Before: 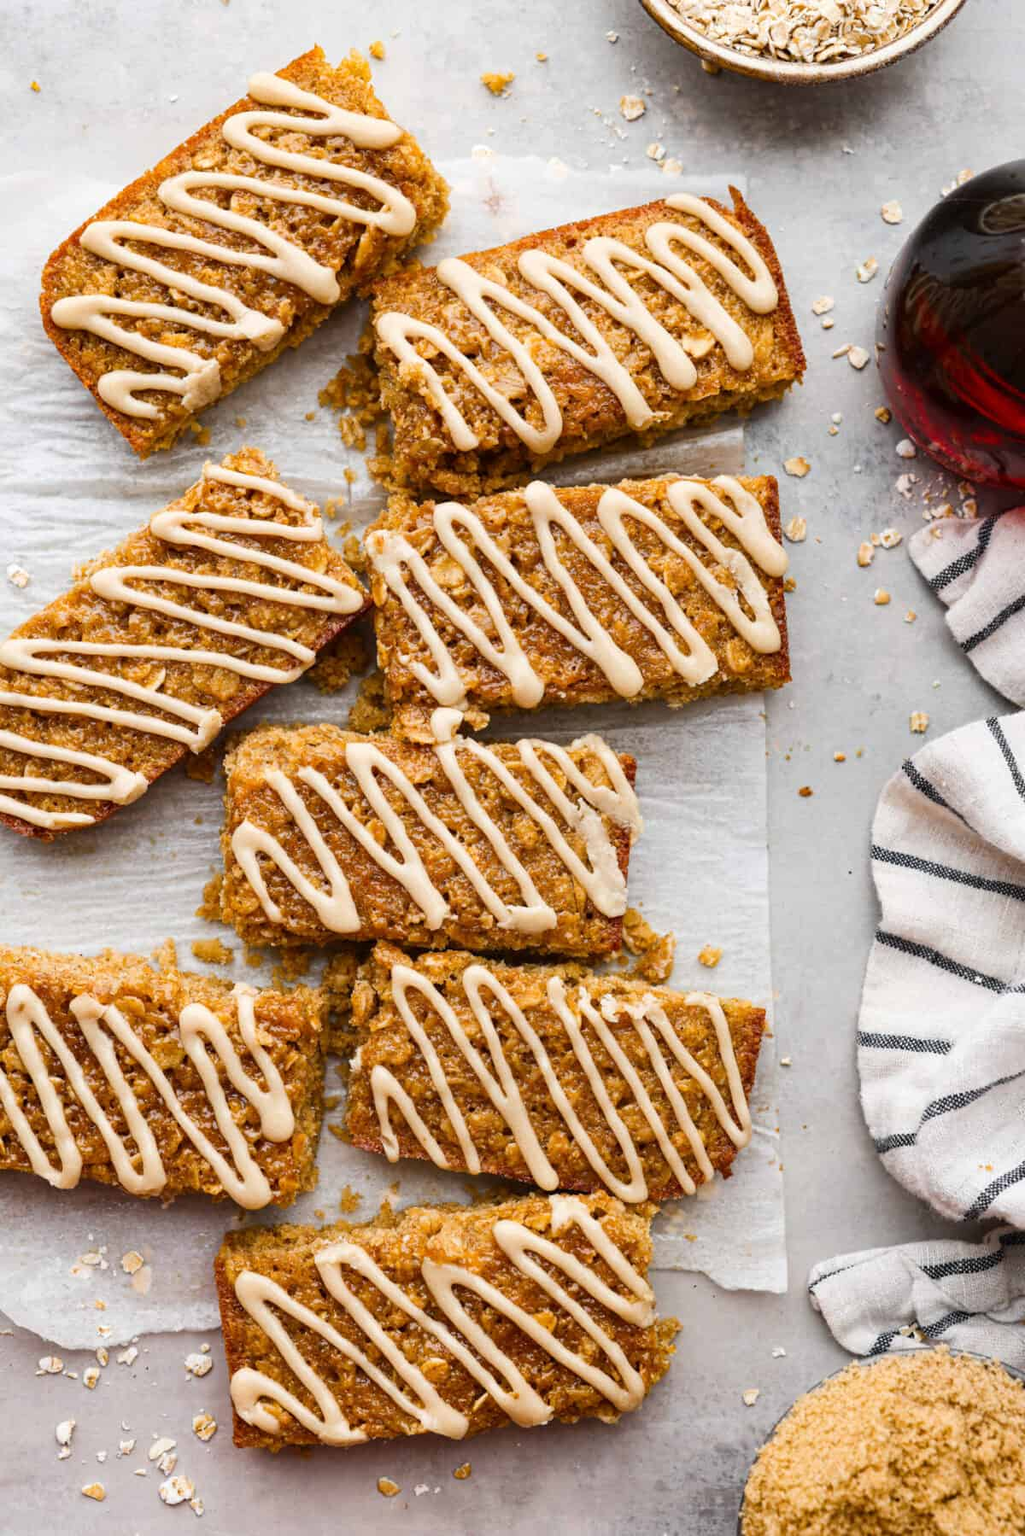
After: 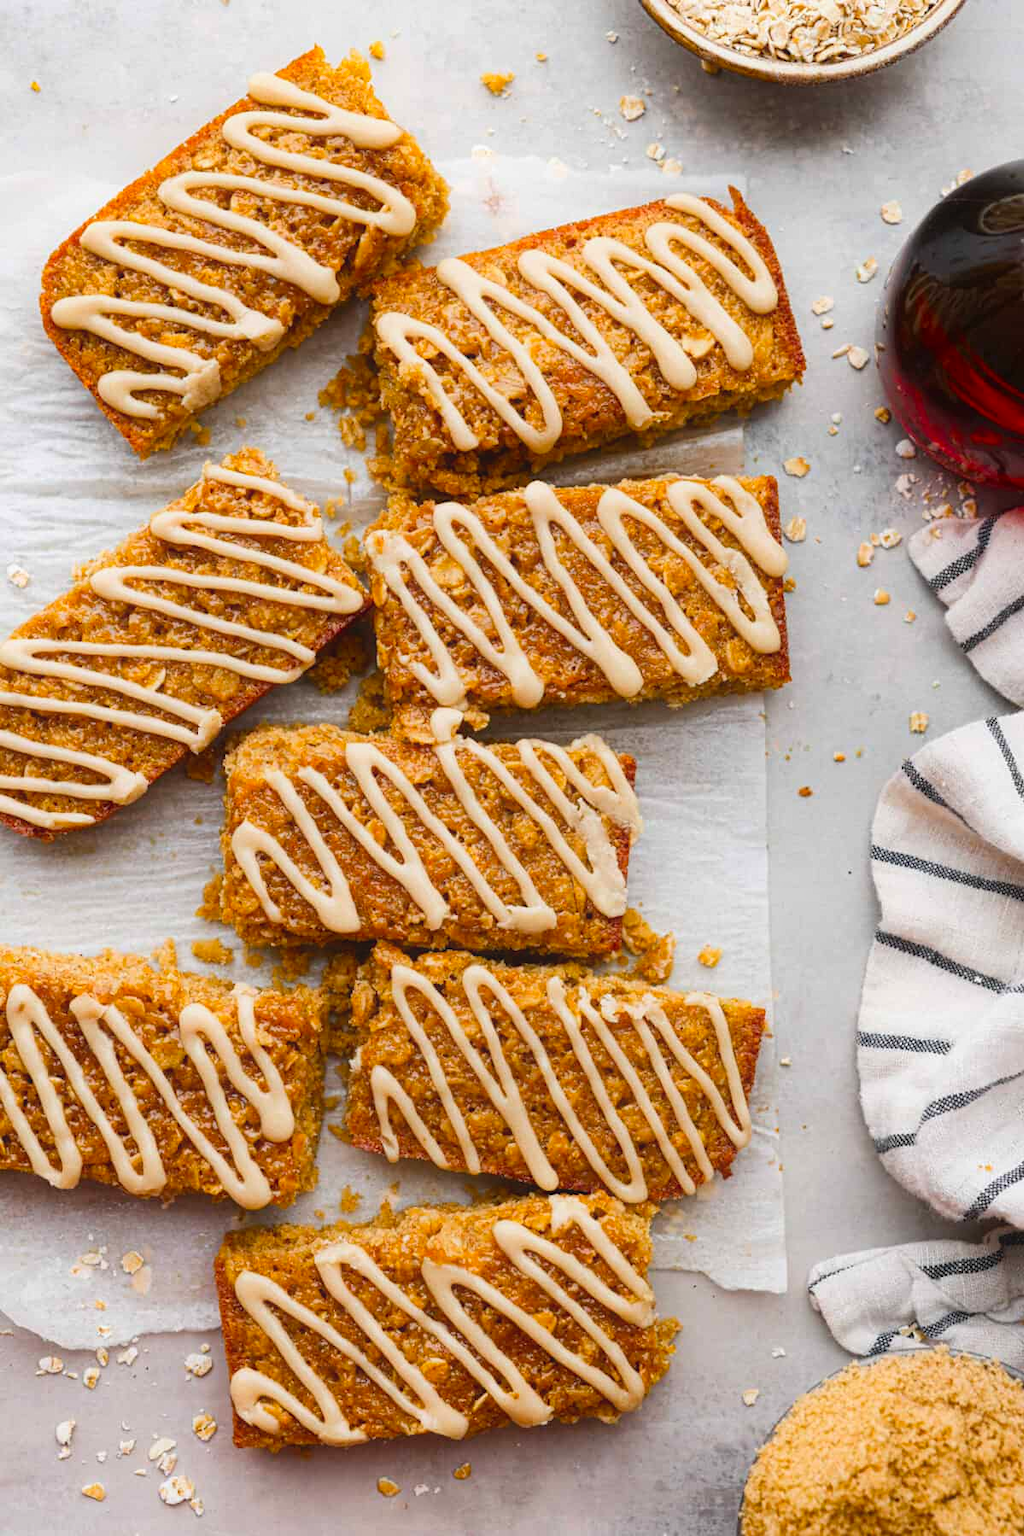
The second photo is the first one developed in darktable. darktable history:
contrast brightness saturation: saturation 0.18
contrast equalizer: y [[0.5, 0.486, 0.447, 0.446, 0.489, 0.5], [0.5 ×6], [0.5 ×6], [0 ×6], [0 ×6]]
